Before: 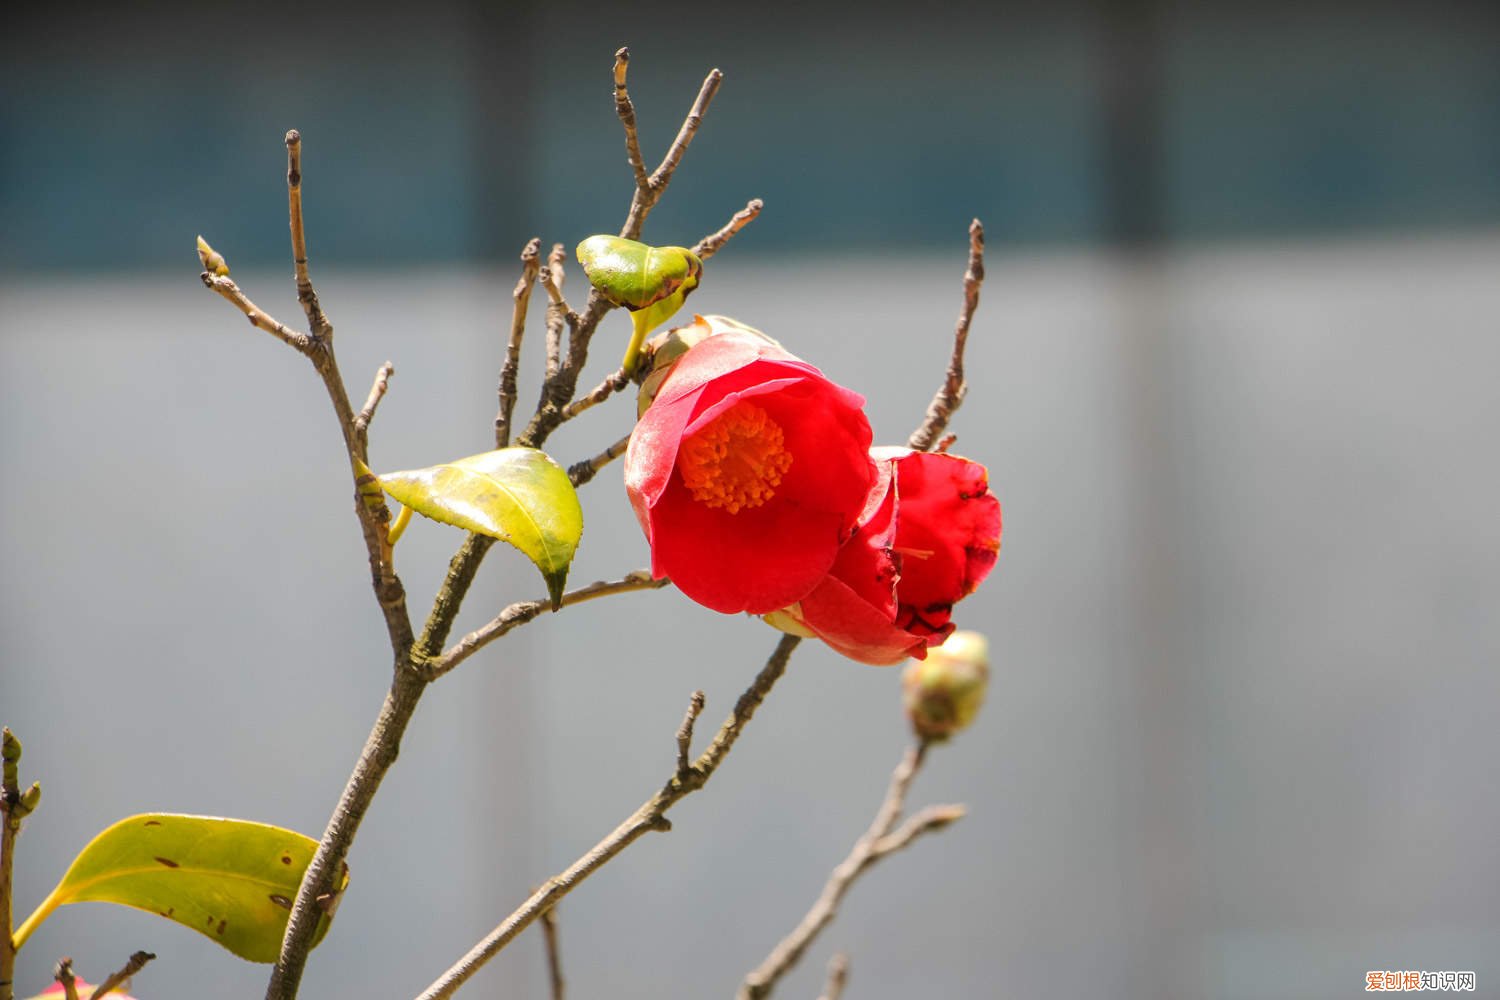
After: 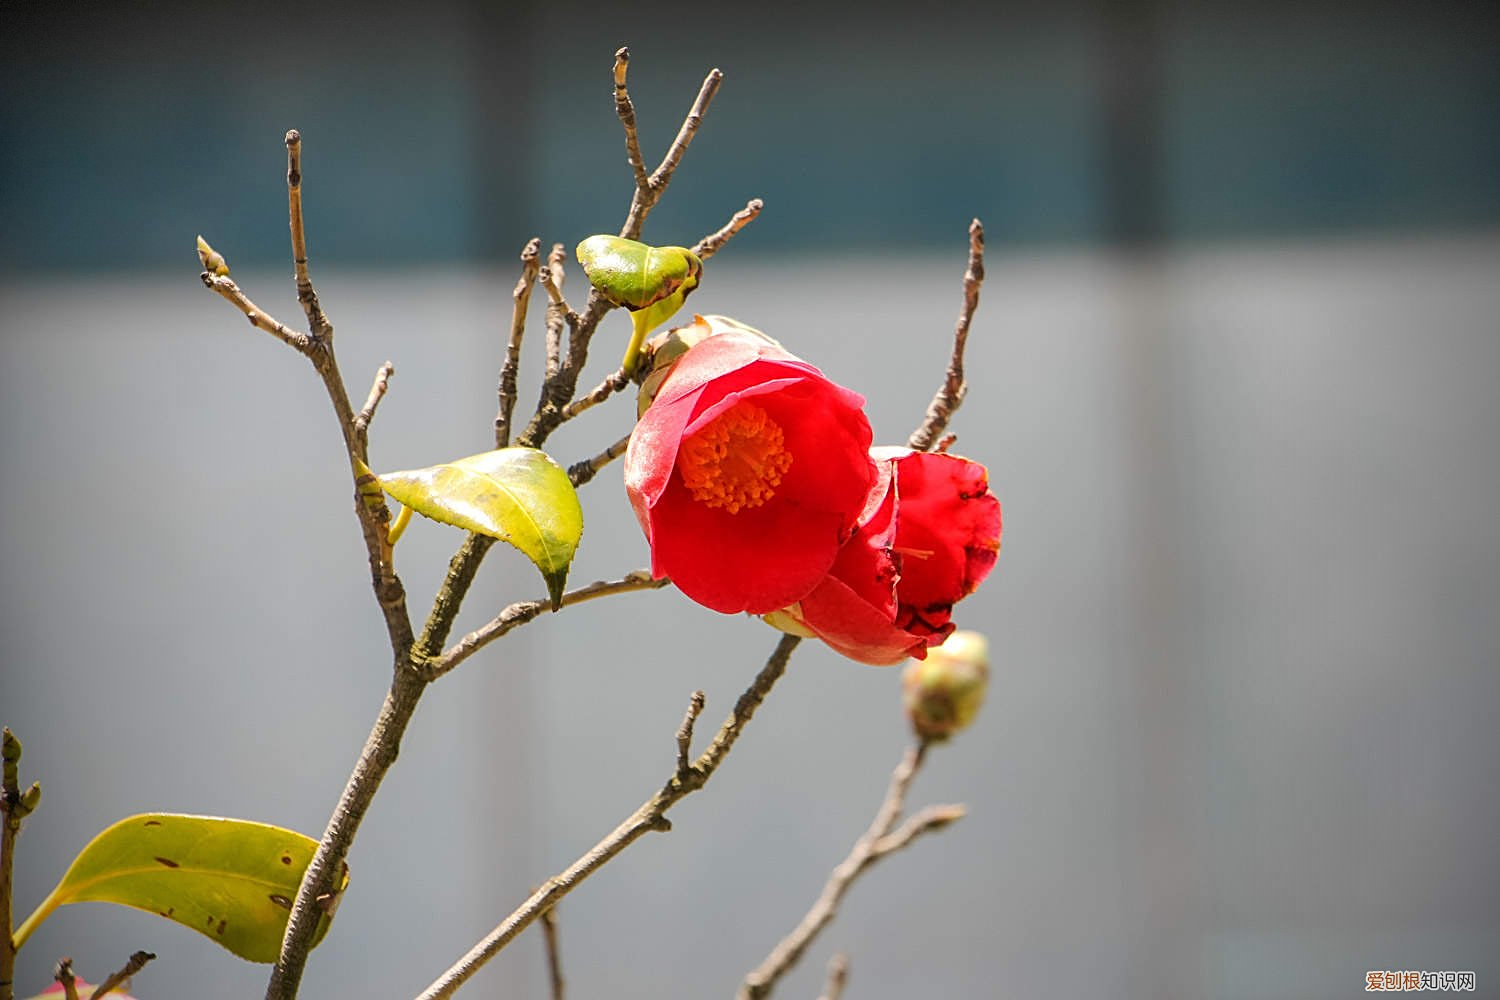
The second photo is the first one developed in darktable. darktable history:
sharpen: on, module defaults
vignetting: fall-off start 96.41%, fall-off radius 99.15%, brightness -0.569, saturation 0, width/height ratio 0.609, dithering 8-bit output
